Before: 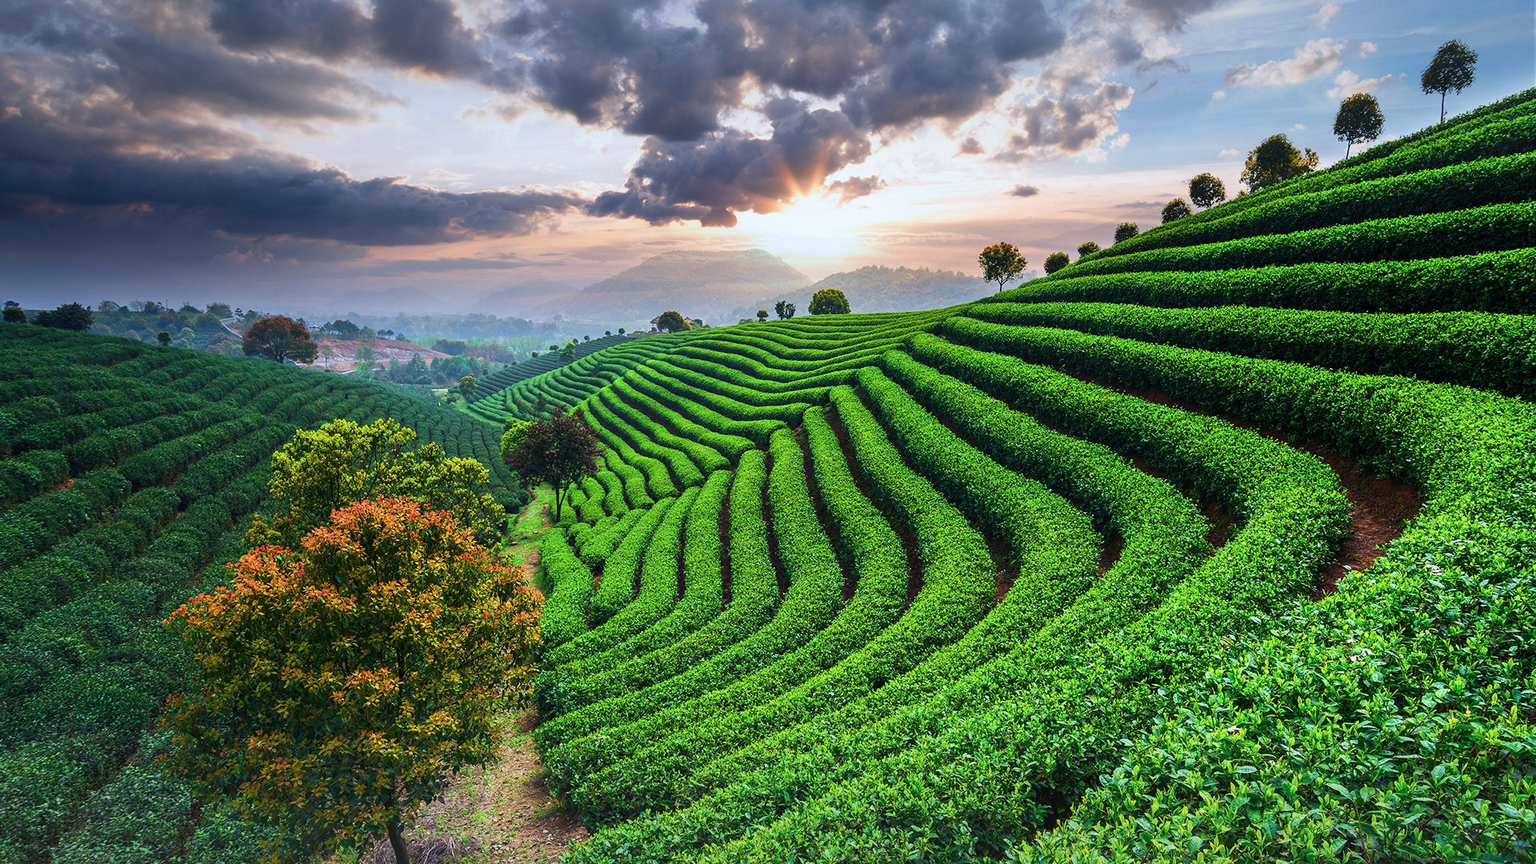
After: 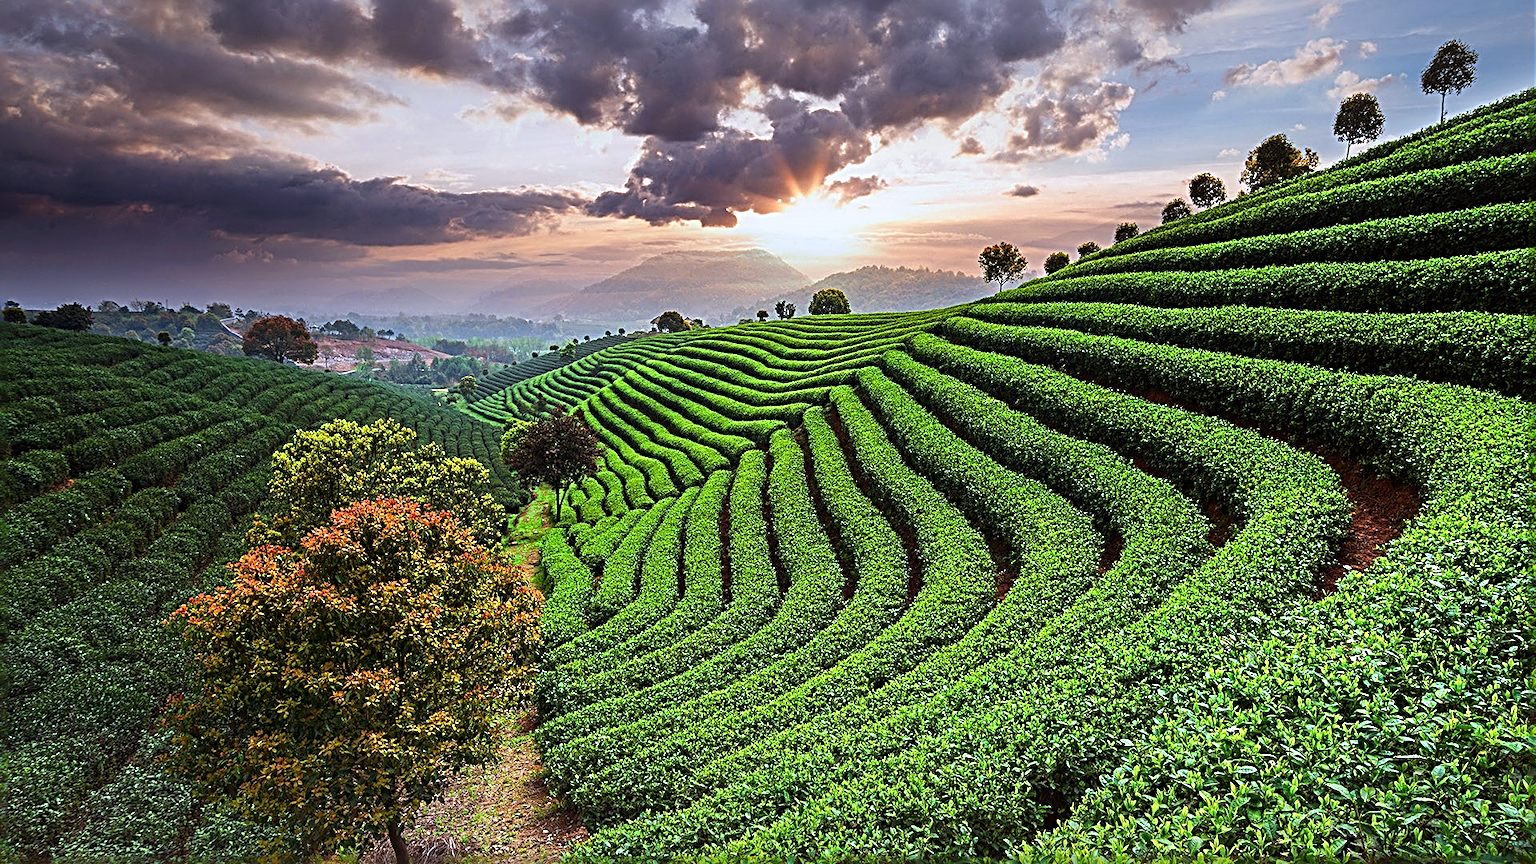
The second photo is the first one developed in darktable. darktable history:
color correction: saturation 0.99
rgb levels: mode RGB, independent channels, levels [[0, 0.5, 1], [0, 0.521, 1], [0, 0.536, 1]]
sharpen: radius 3.69, amount 0.928
